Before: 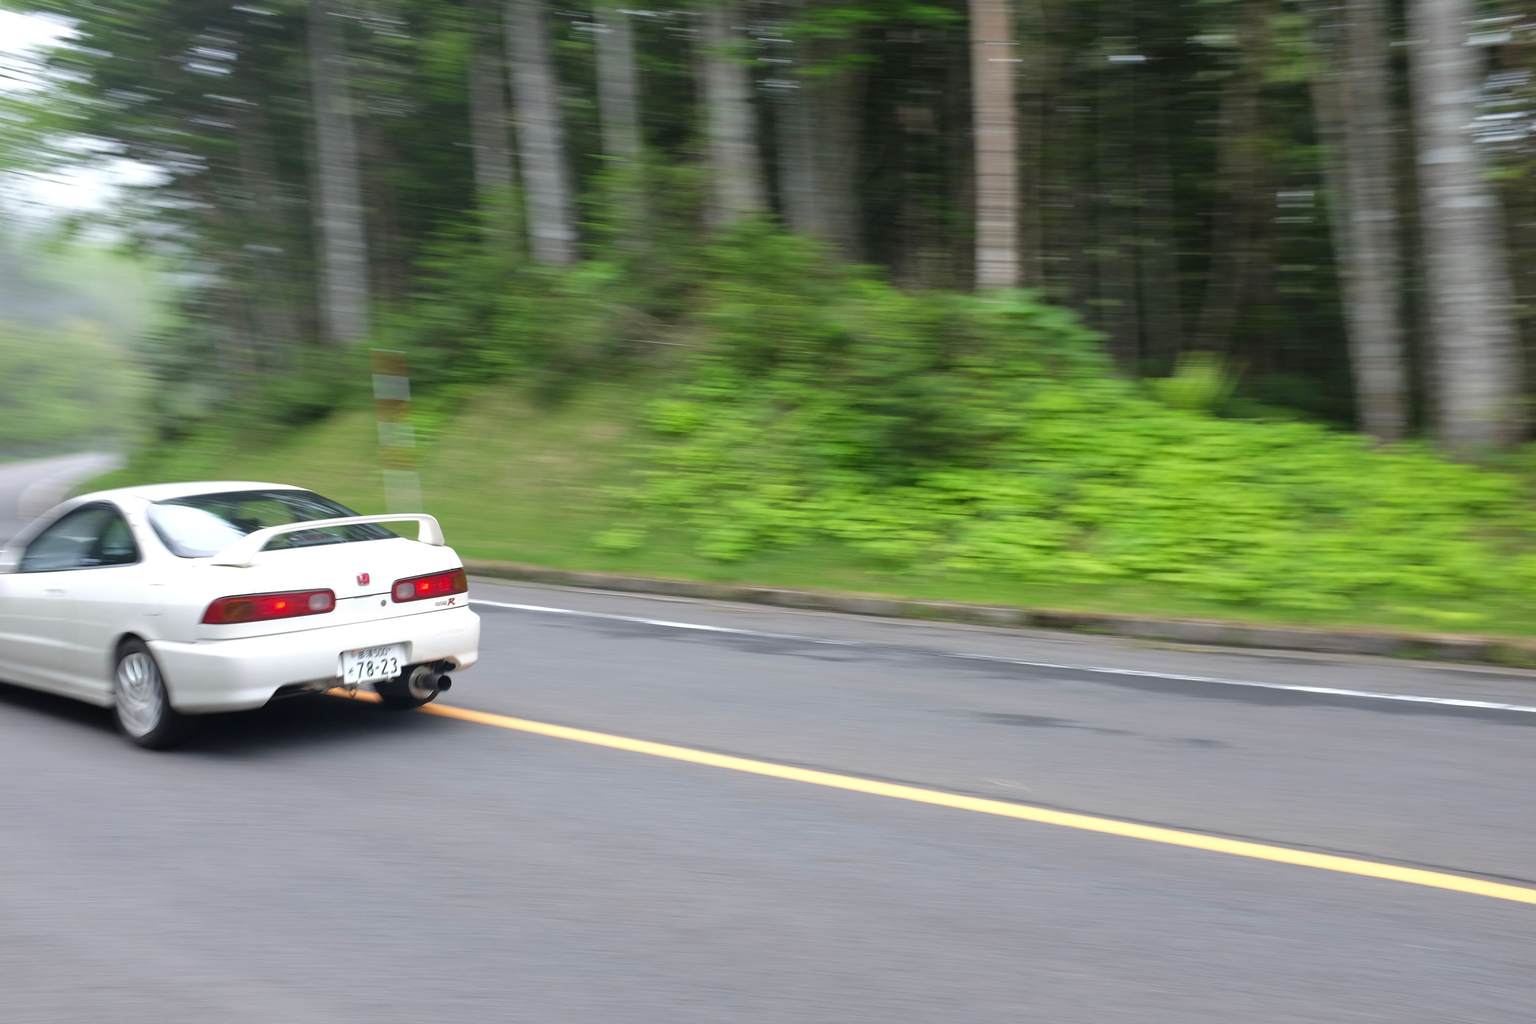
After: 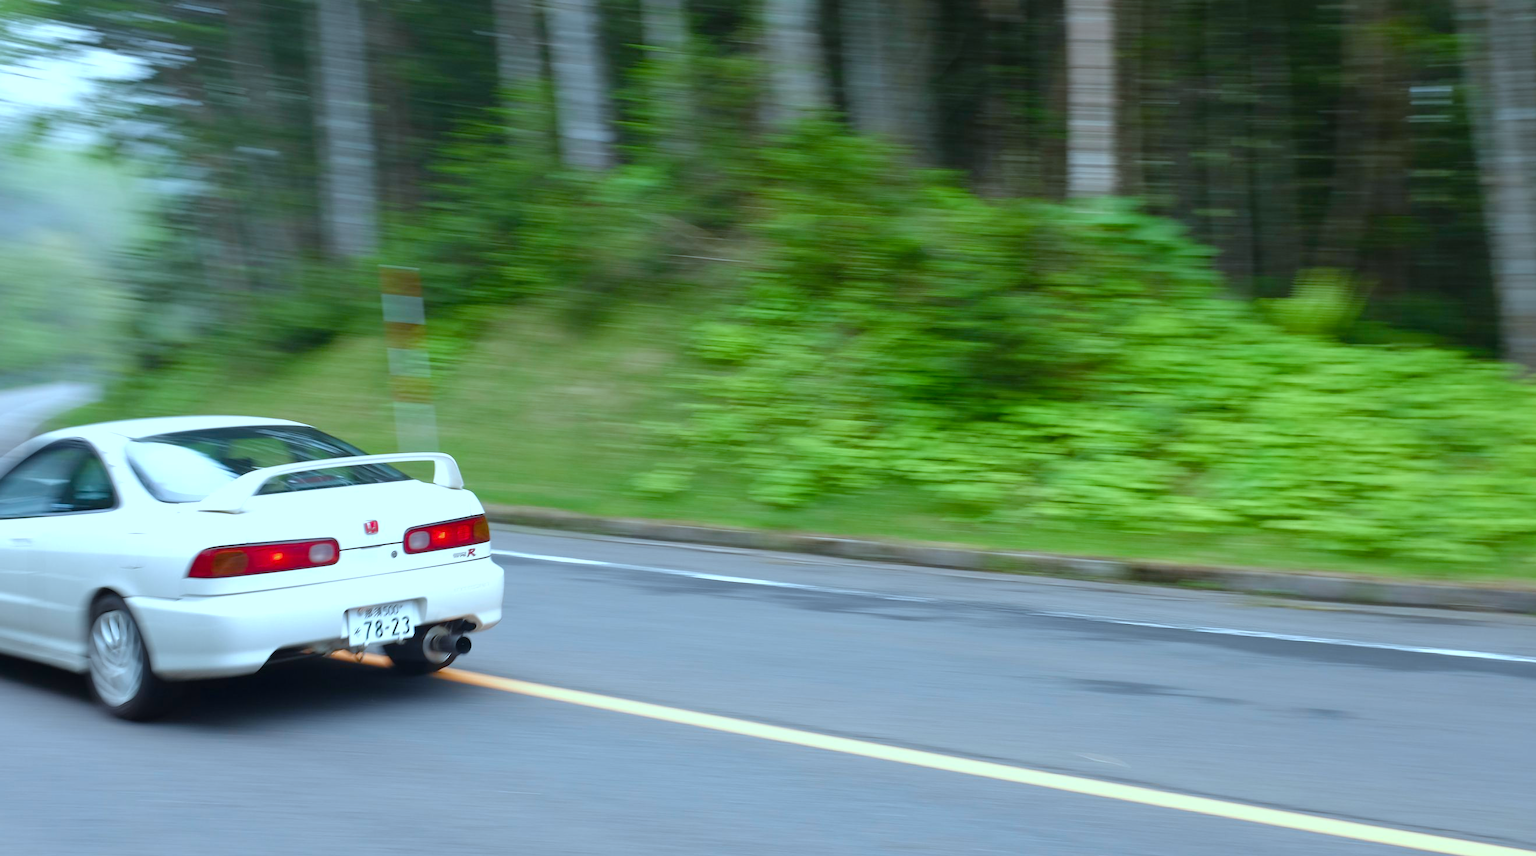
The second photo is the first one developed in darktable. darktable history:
color balance rgb: perceptual saturation grading › global saturation 20%, perceptual saturation grading › highlights -25%, perceptual saturation grading › shadows 50%
crop and rotate: left 2.425%, top 11.305%, right 9.6%, bottom 15.08%
color correction: highlights a* -10.69, highlights b* -19.19
